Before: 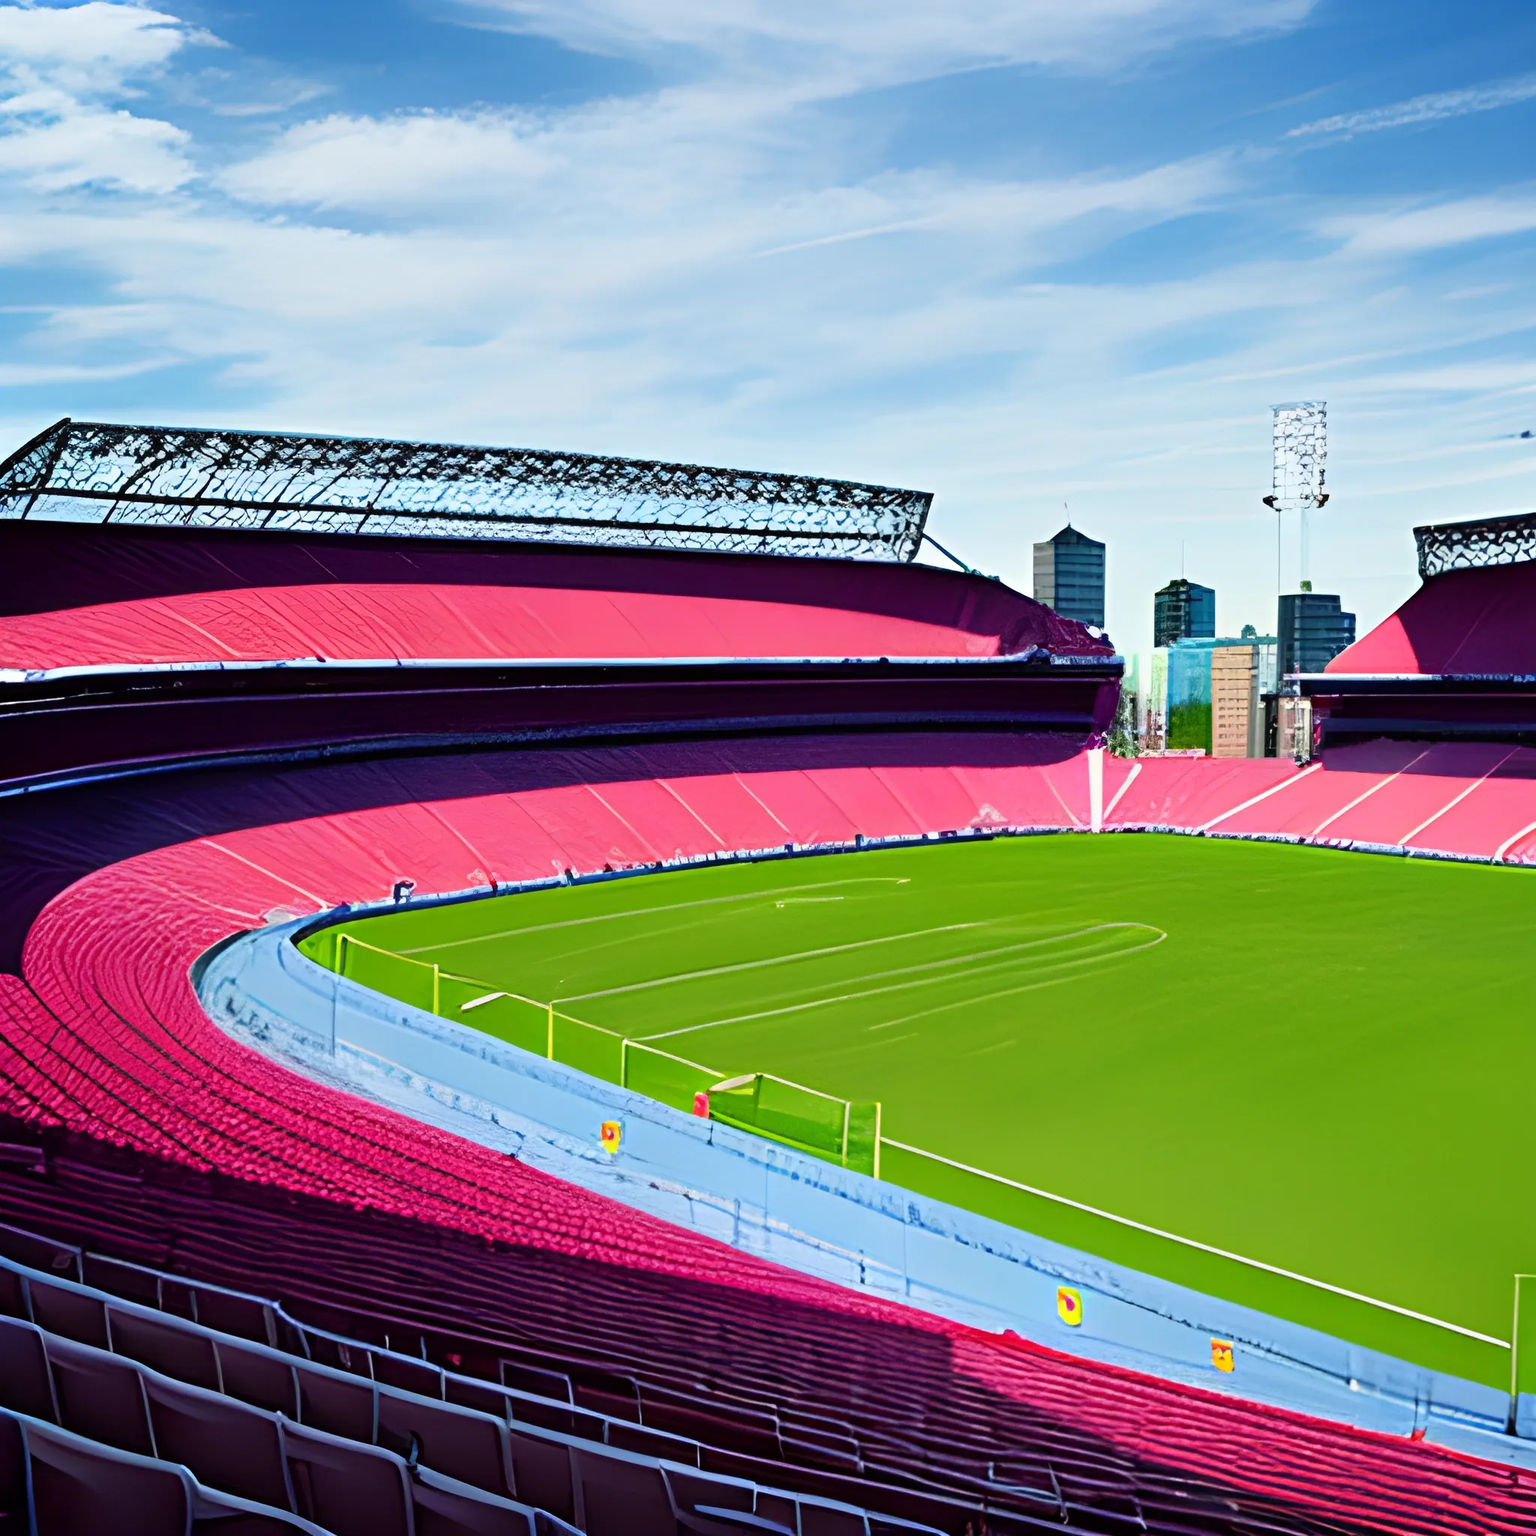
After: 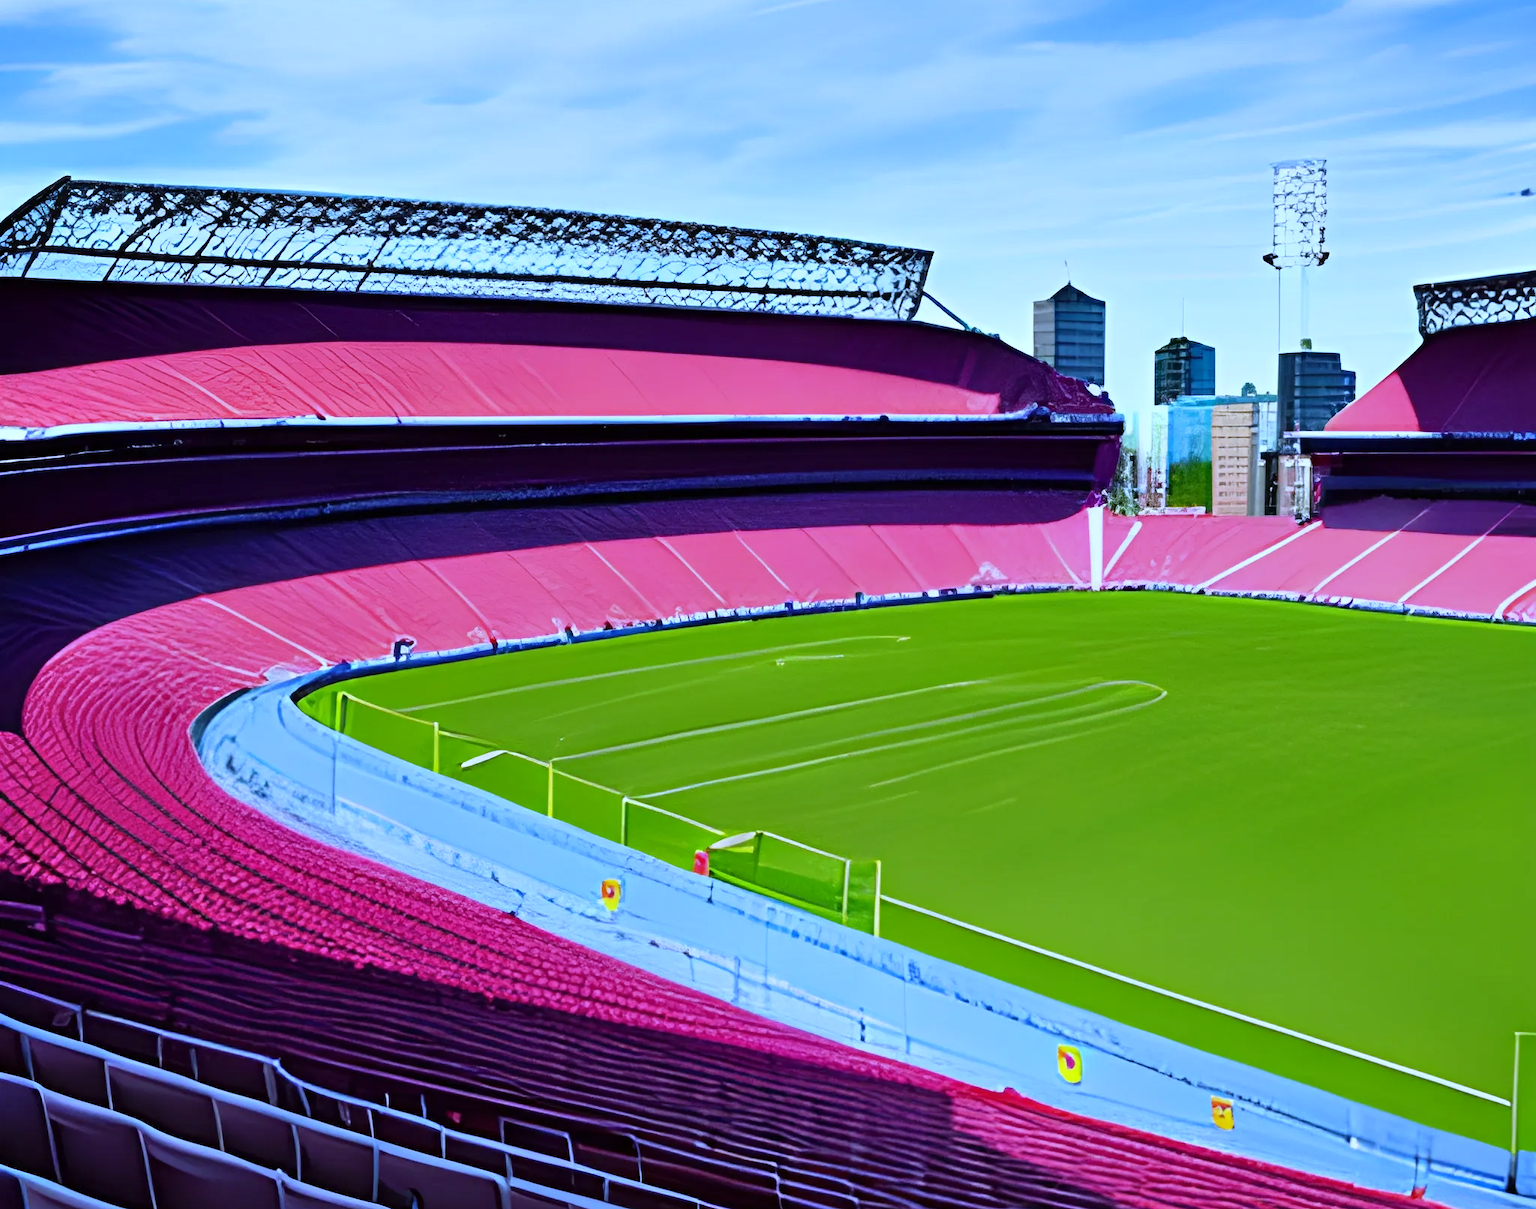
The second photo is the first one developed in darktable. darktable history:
shadows and highlights: shadows 37.27, highlights -28.18, soften with gaussian
white balance: red 0.871, blue 1.249
crop and rotate: top 15.774%, bottom 5.506%
